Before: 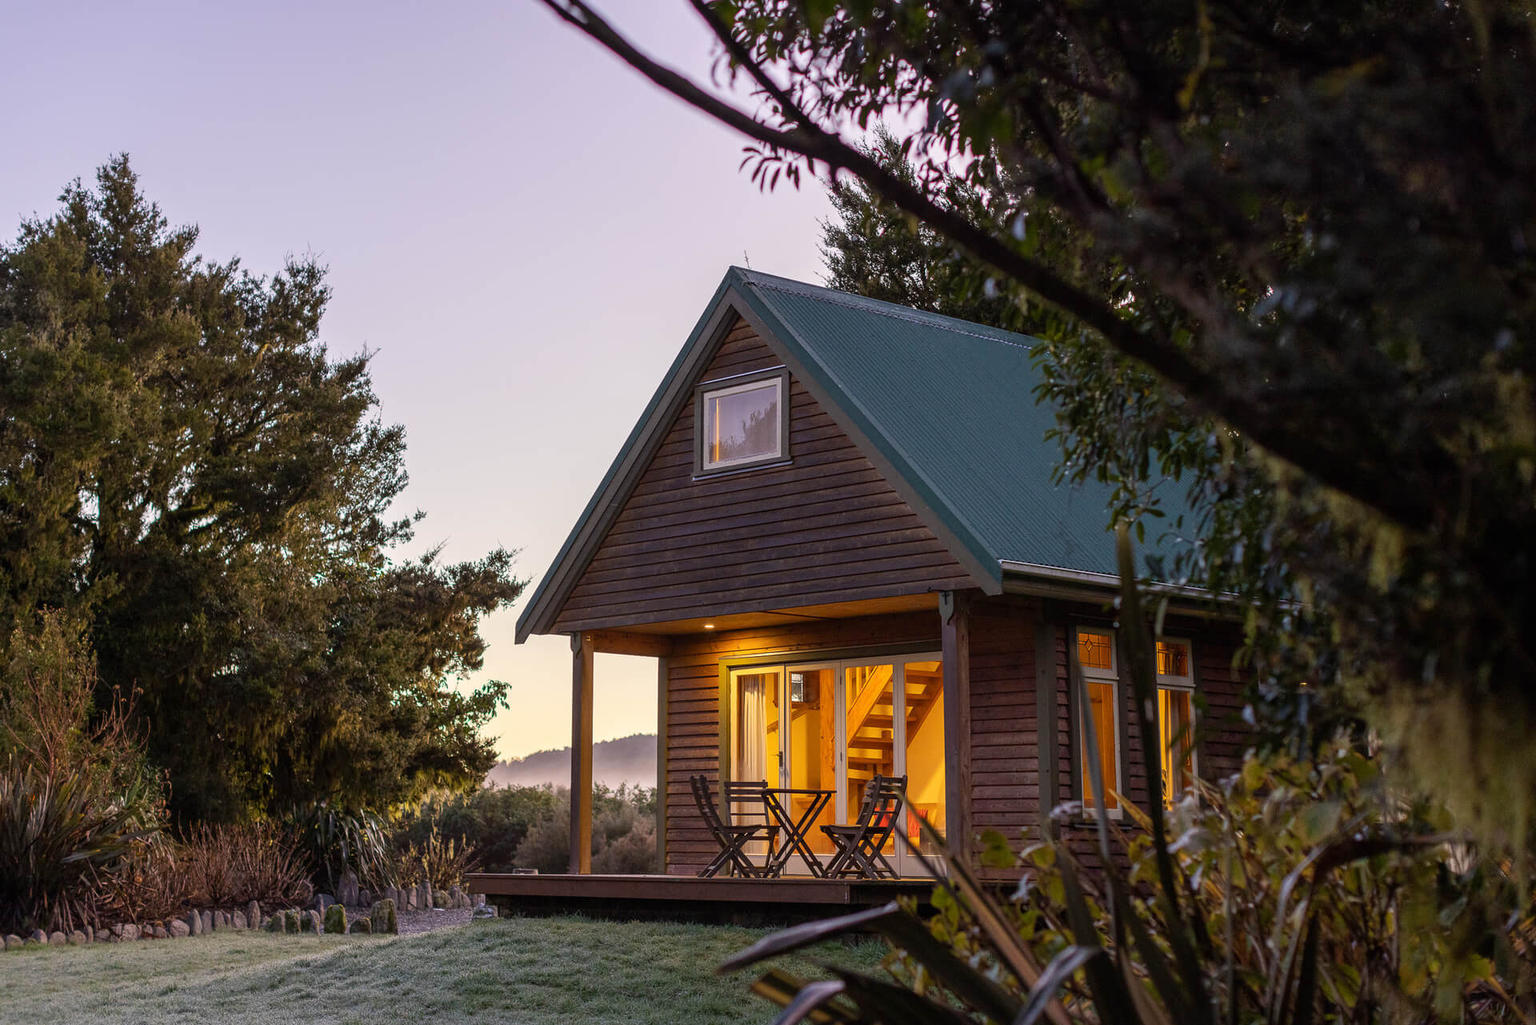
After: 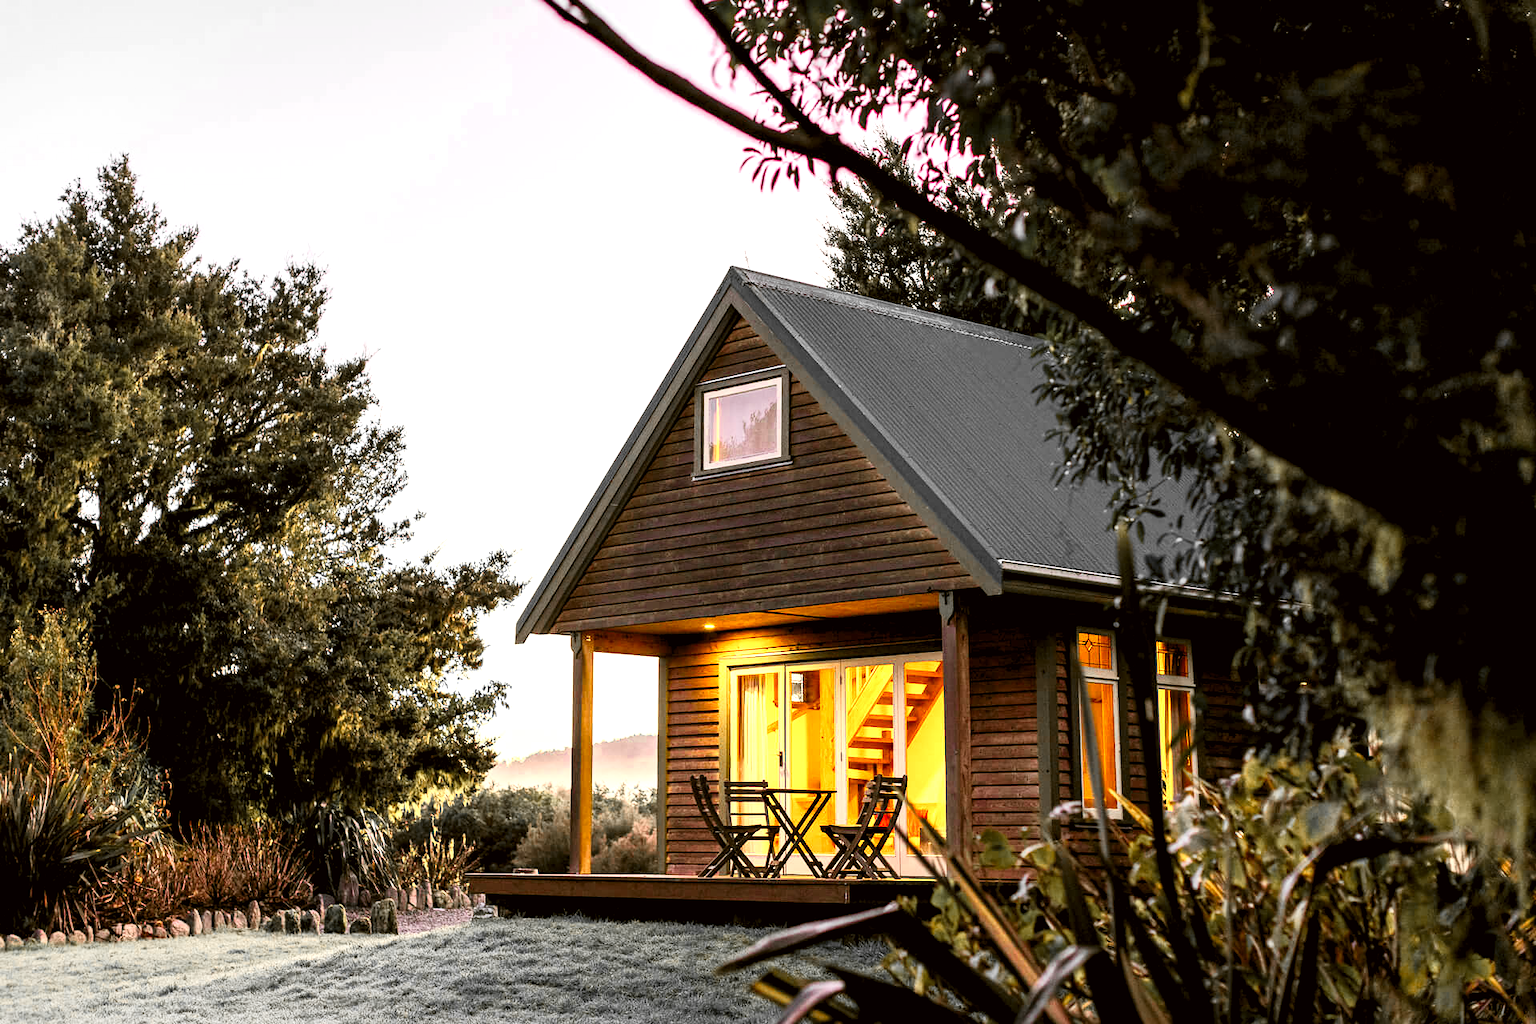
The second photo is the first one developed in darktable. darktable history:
levels: levels [0.073, 0.497, 0.972]
exposure: exposure 1 EV, compensate highlight preservation false
color correction: highlights a* -1.43, highlights b* 10.12, shadows a* 0.395, shadows b* 19.35
tone curve: curves: ch0 [(0, 0.023) (0.132, 0.075) (0.251, 0.186) (0.463, 0.461) (0.662, 0.757) (0.854, 0.909) (1, 0.973)]; ch1 [(0, 0) (0.447, 0.411) (0.483, 0.469) (0.498, 0.496) (0.518, 0.514) (0.561, 0.579) (0.604, 0.645) (0.669, 0.73) (0.819, 0.93) (1, 1)]; ch2 [(0, 0) (0.307, 0.315) (0.425, 0.438) (0.483, 0.477) (0.503, 0.503) (0.526, 0.534) (0.567, 0.569) (0.617, 0.674) (0.703, 0.797) (0.985, 0.966)], color space Lab, independent channels
color zones: curves: ch0 [(0, 0.447) (0.184, 0.543) (0.323, 0.476) (0.429, 0.445) (0.571, 0.443) (0.714, 0.451) (0.857, 0.452) (1, 0.447)]; ch1 [(0, 0.464) (0.176, 0.46) (0.287, 0.177) (0.429, 0.002) (0.571, 0) (0.714, 0) (0.857, 0) (1, 0.464)], mix 20%
